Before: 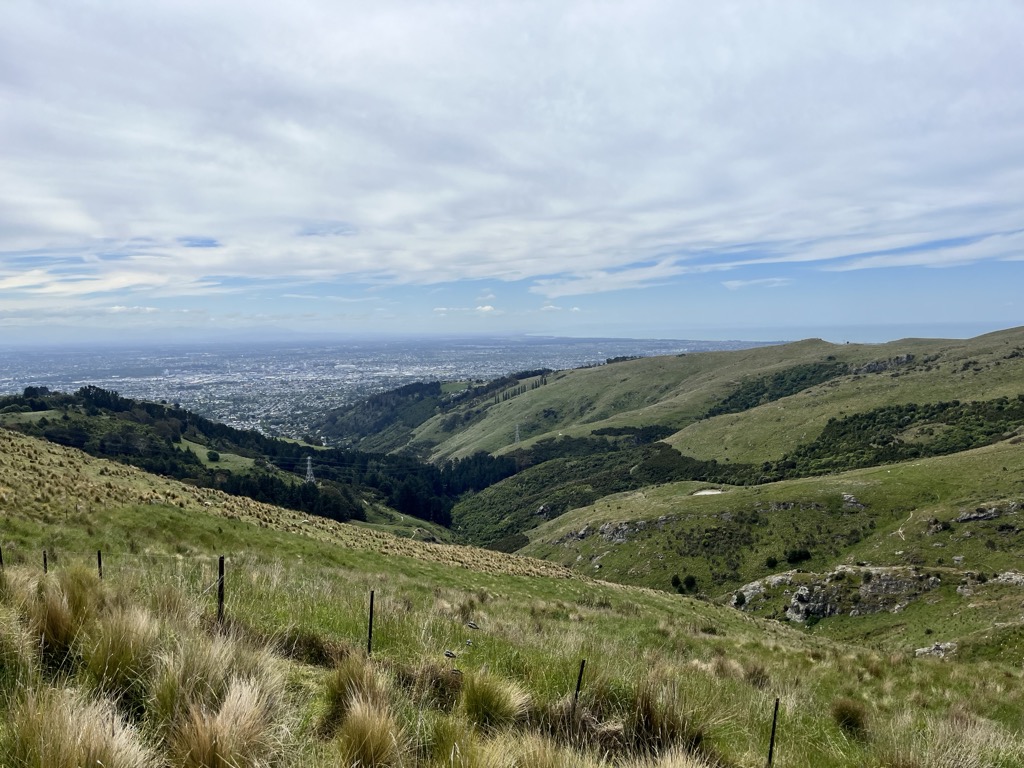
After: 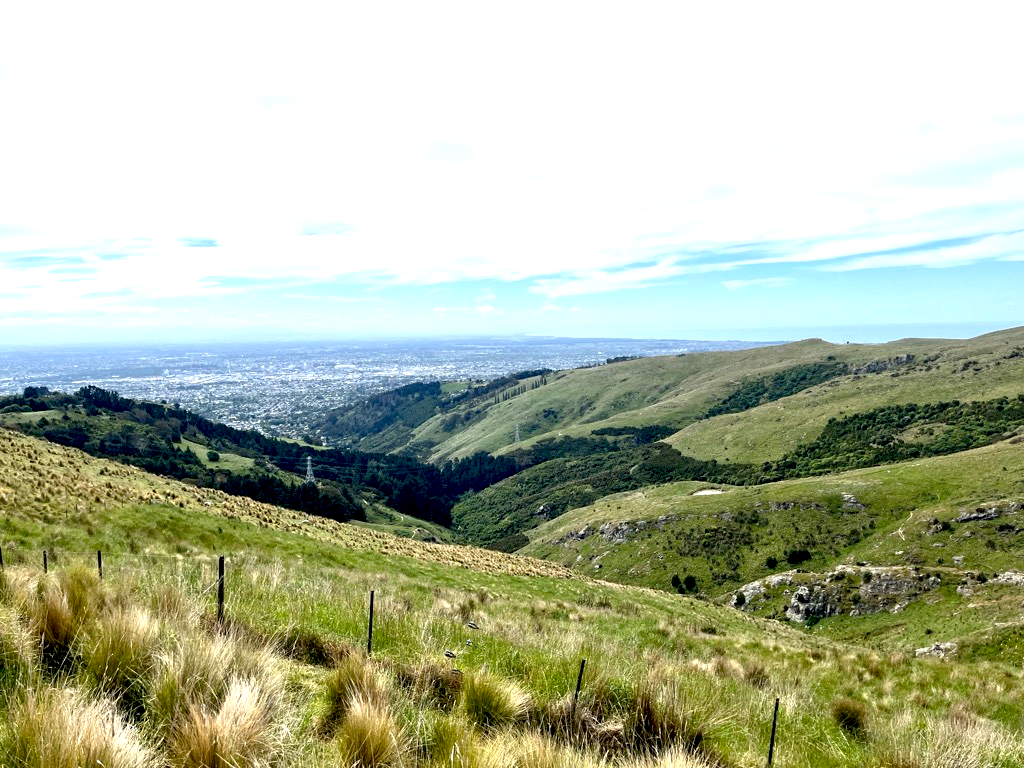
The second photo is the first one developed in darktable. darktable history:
exposure: black level correction 0.008, exposure 0.979 EV, compensate highlight preservation false
local contrast: highlights 100%, shadows 100%, detail 120%, midtone range 0.2
